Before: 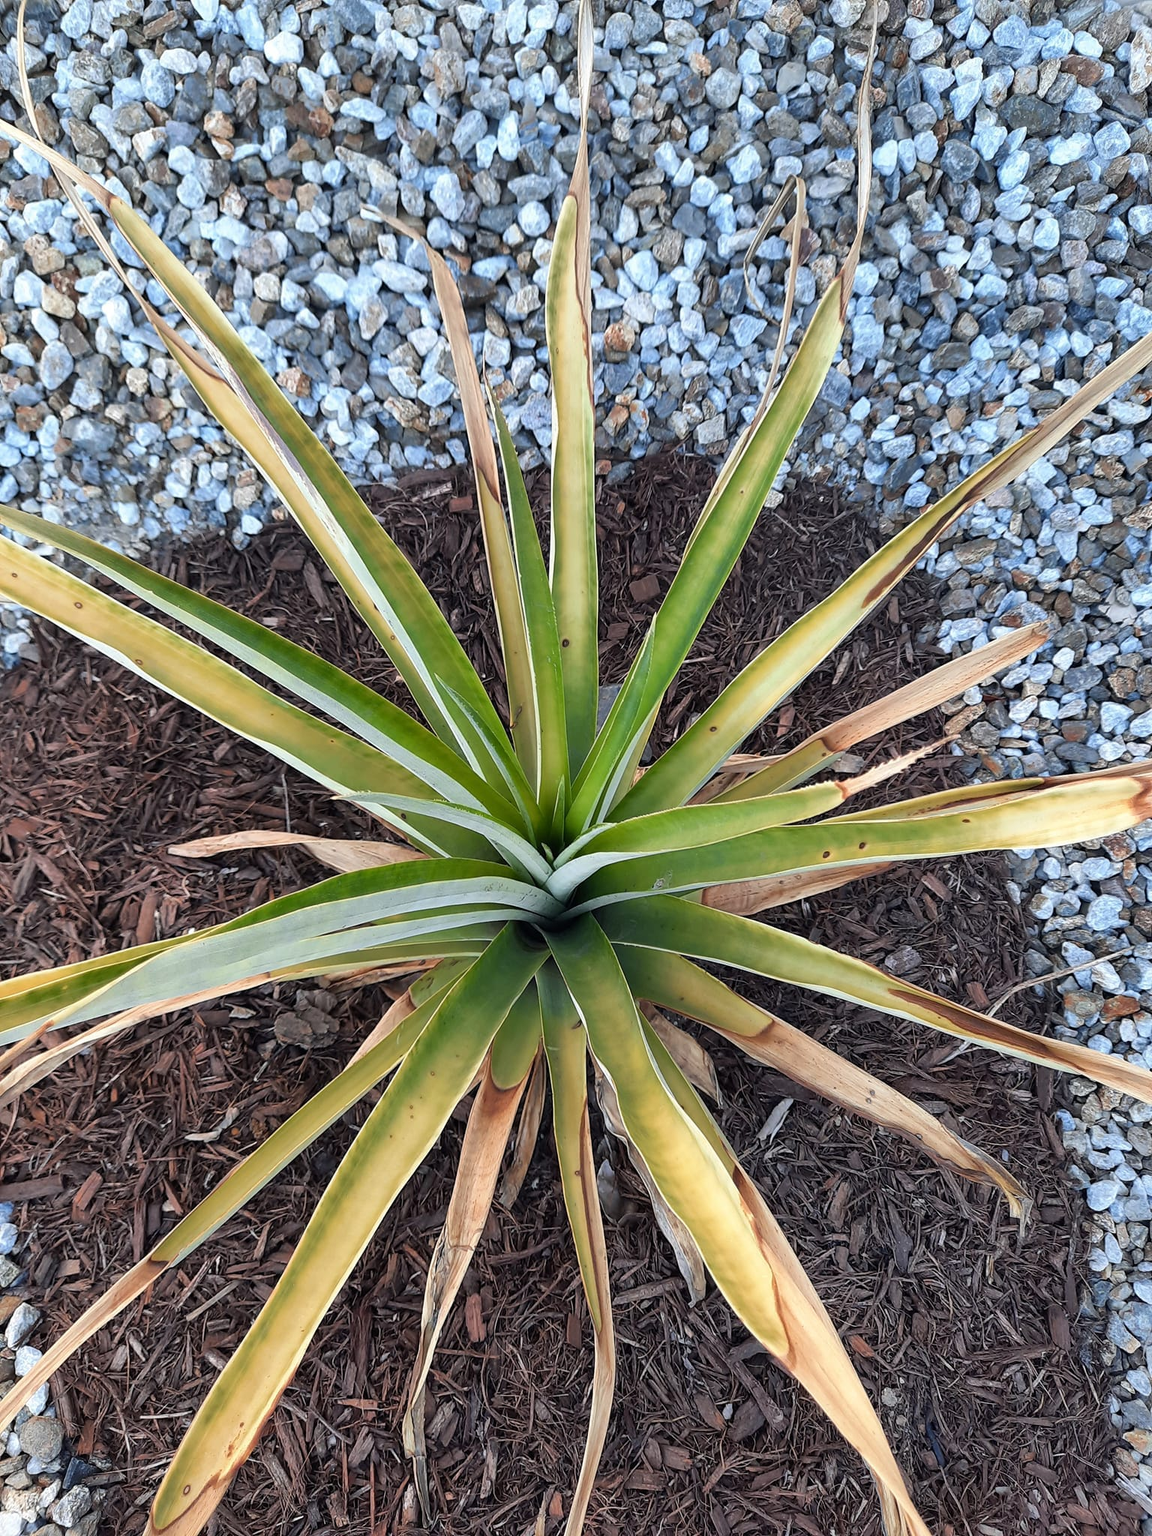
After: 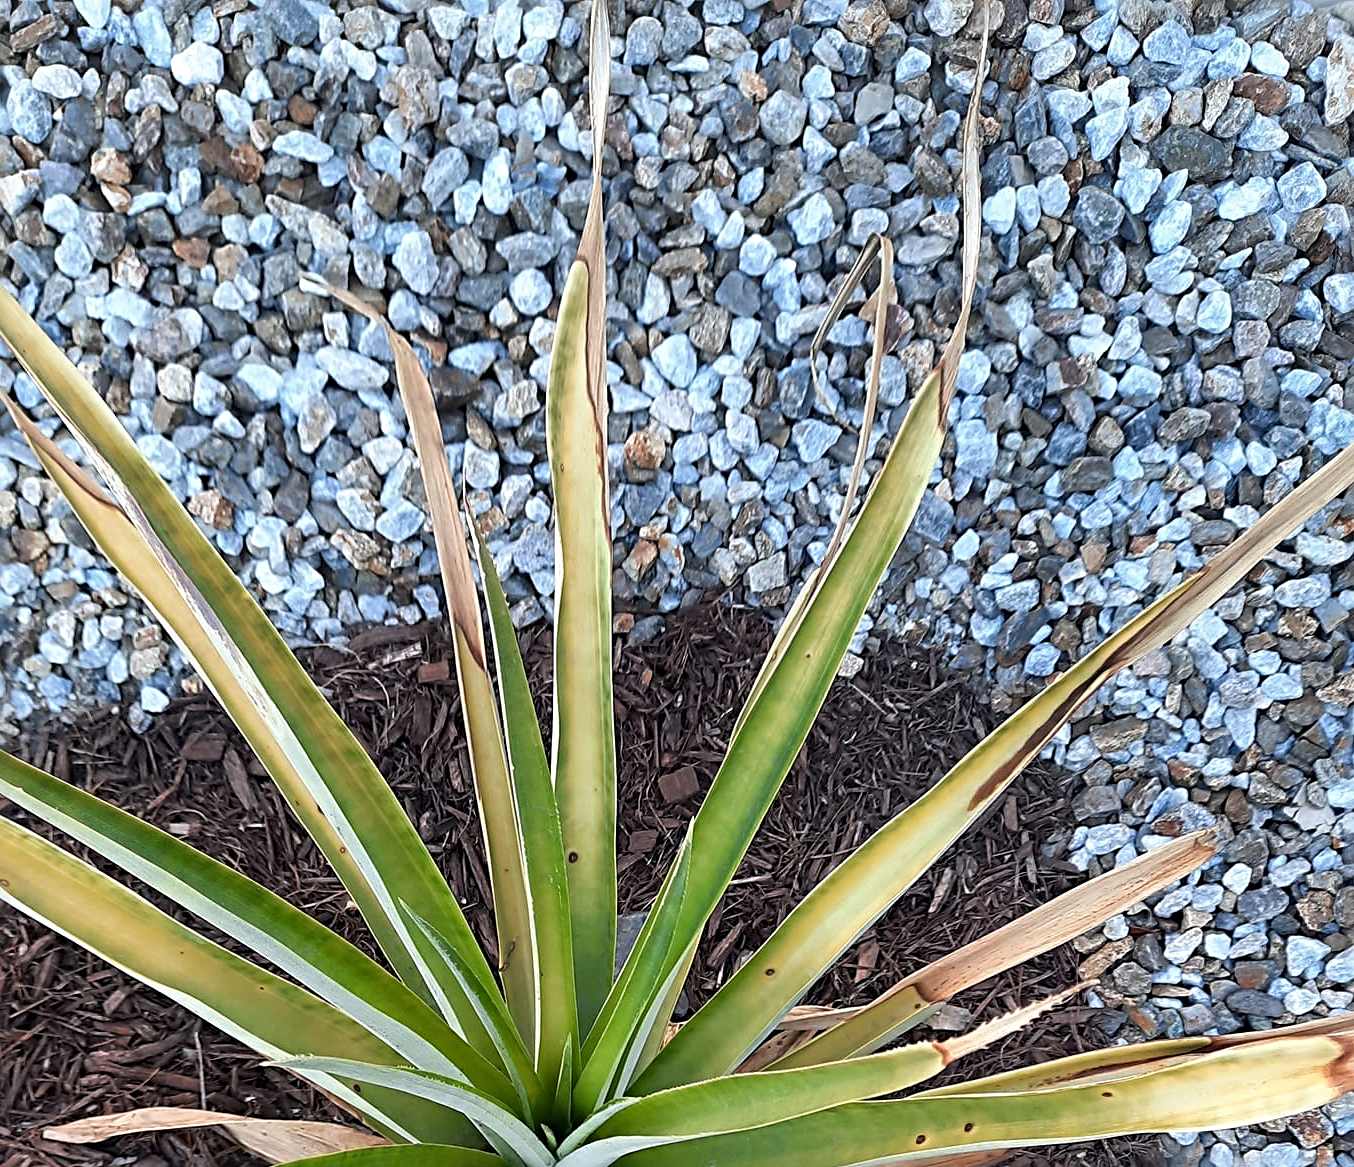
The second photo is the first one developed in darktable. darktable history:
sharpen: radius 3.952
crop and rotate: left 11.803%, bottom 42.983%
